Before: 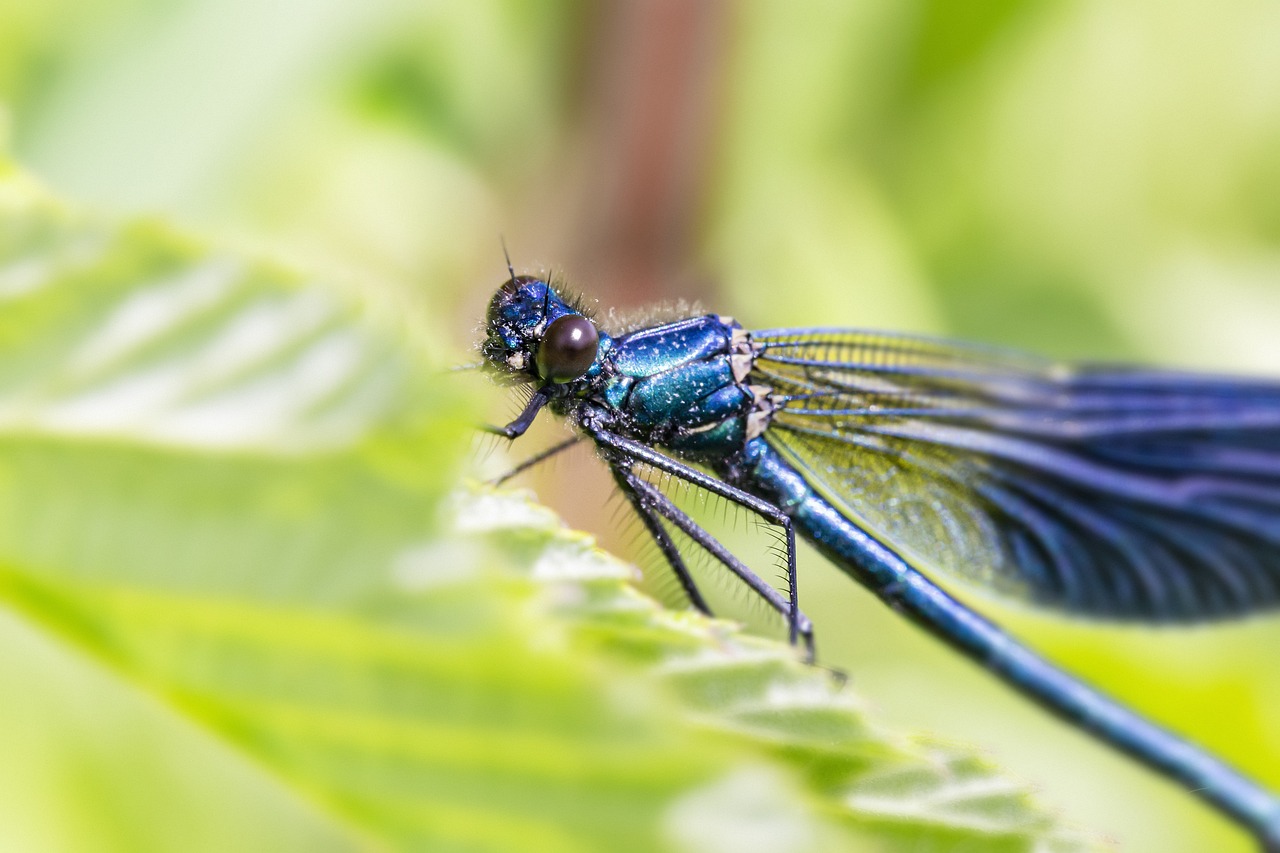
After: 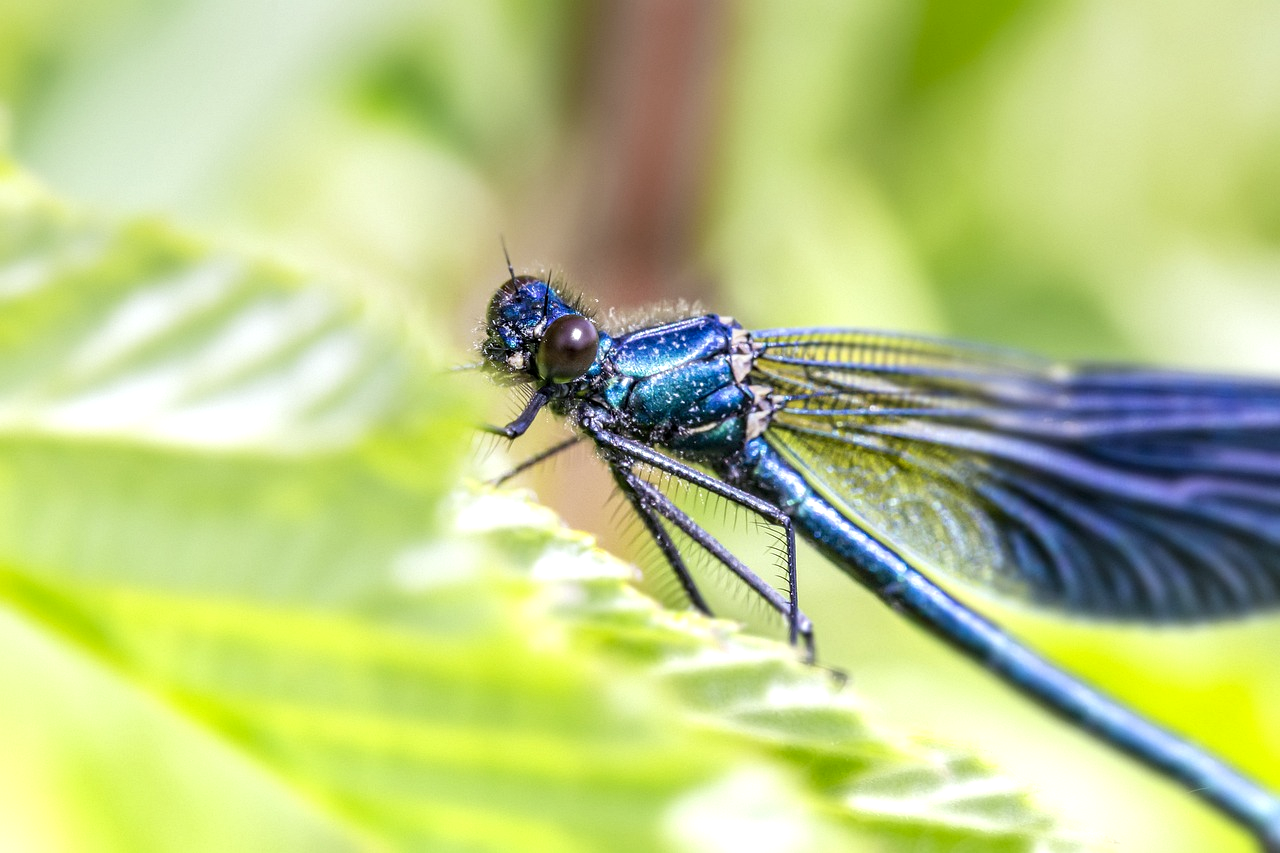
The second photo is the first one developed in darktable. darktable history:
white balance: red 0.982, blue 1.018
exposure: black level correction 0.001, exposure 0.5 EV, compensate exposure bias true, compensate highlight preservation false
local contrast: on, module defaults
graduated density: on, module defaults
